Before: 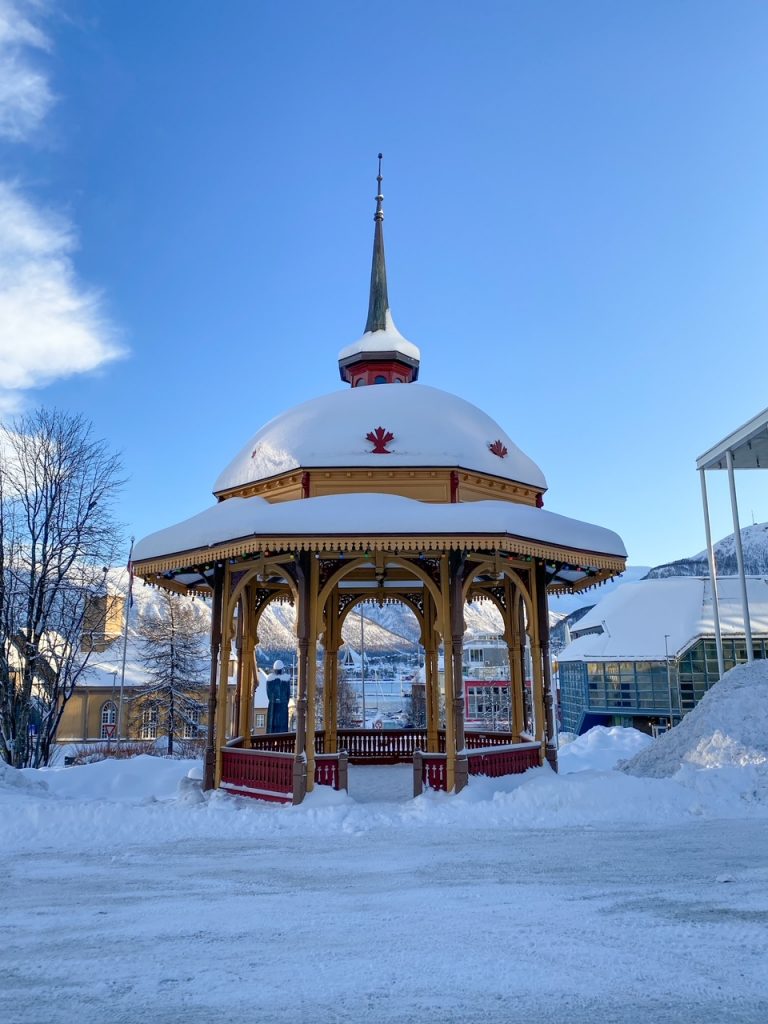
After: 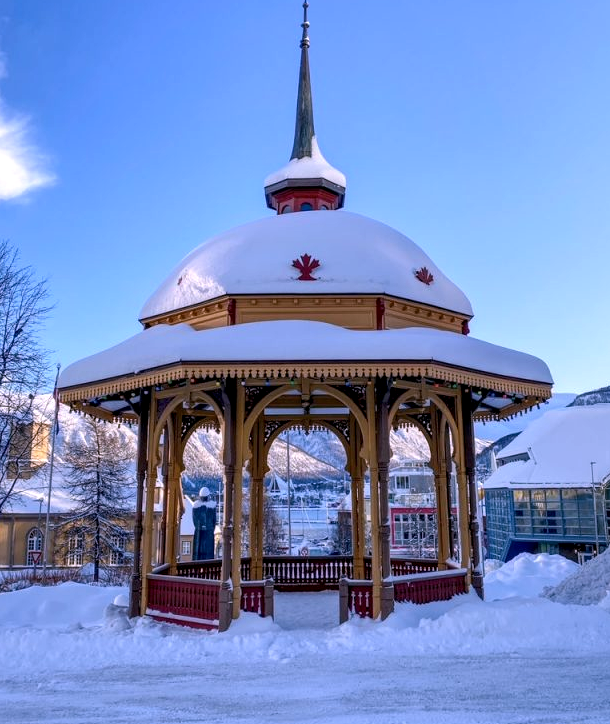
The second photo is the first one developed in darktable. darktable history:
local contrast: detail 130%
white balance: red 1.066, blue 1.119
crop: left 9.712%, top 16.928%, right 10.845%, bottom 12.332%
